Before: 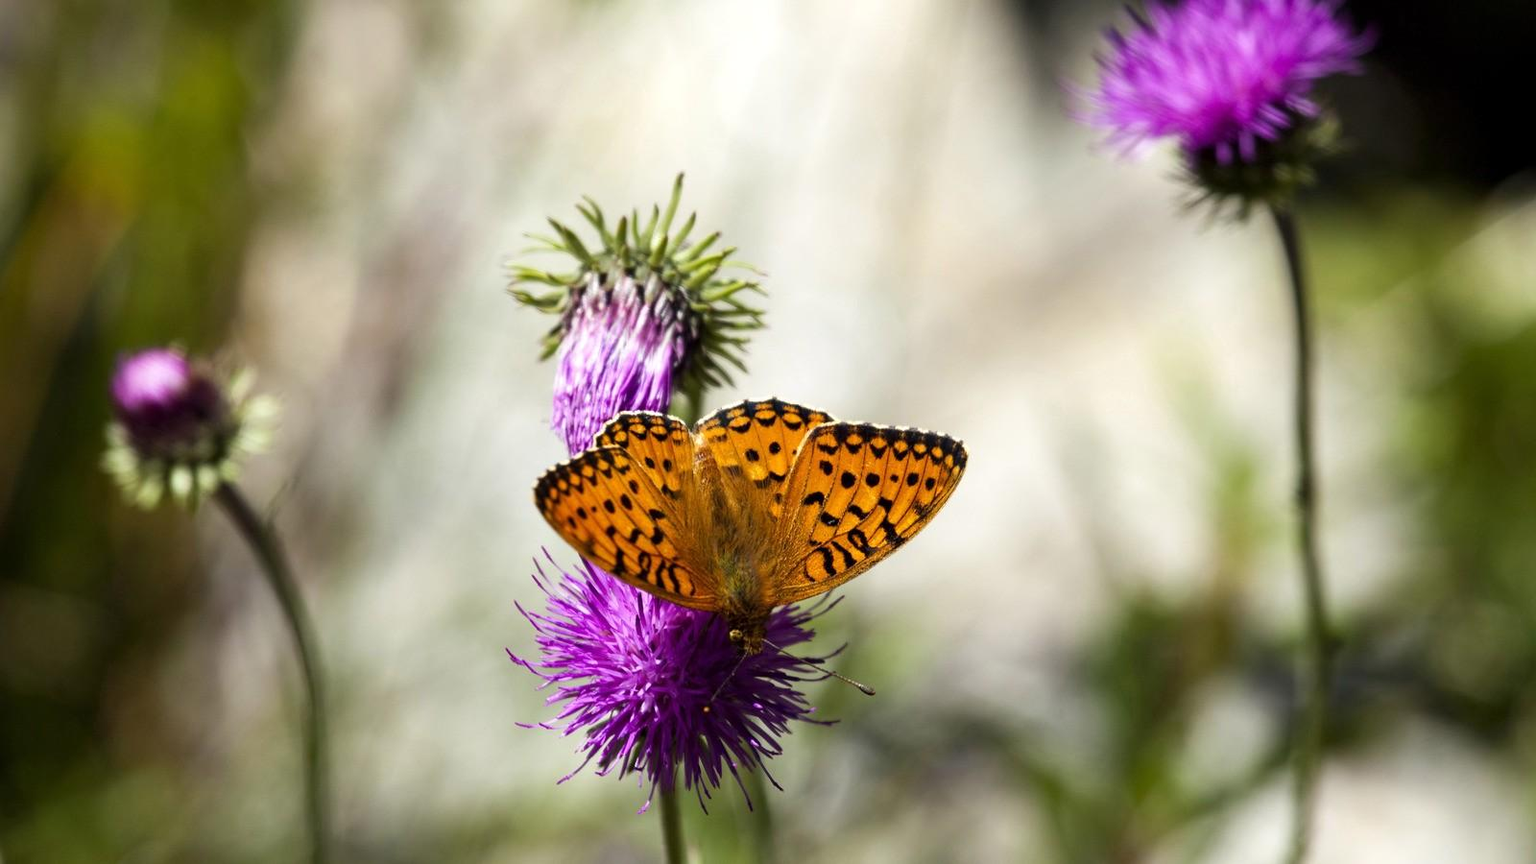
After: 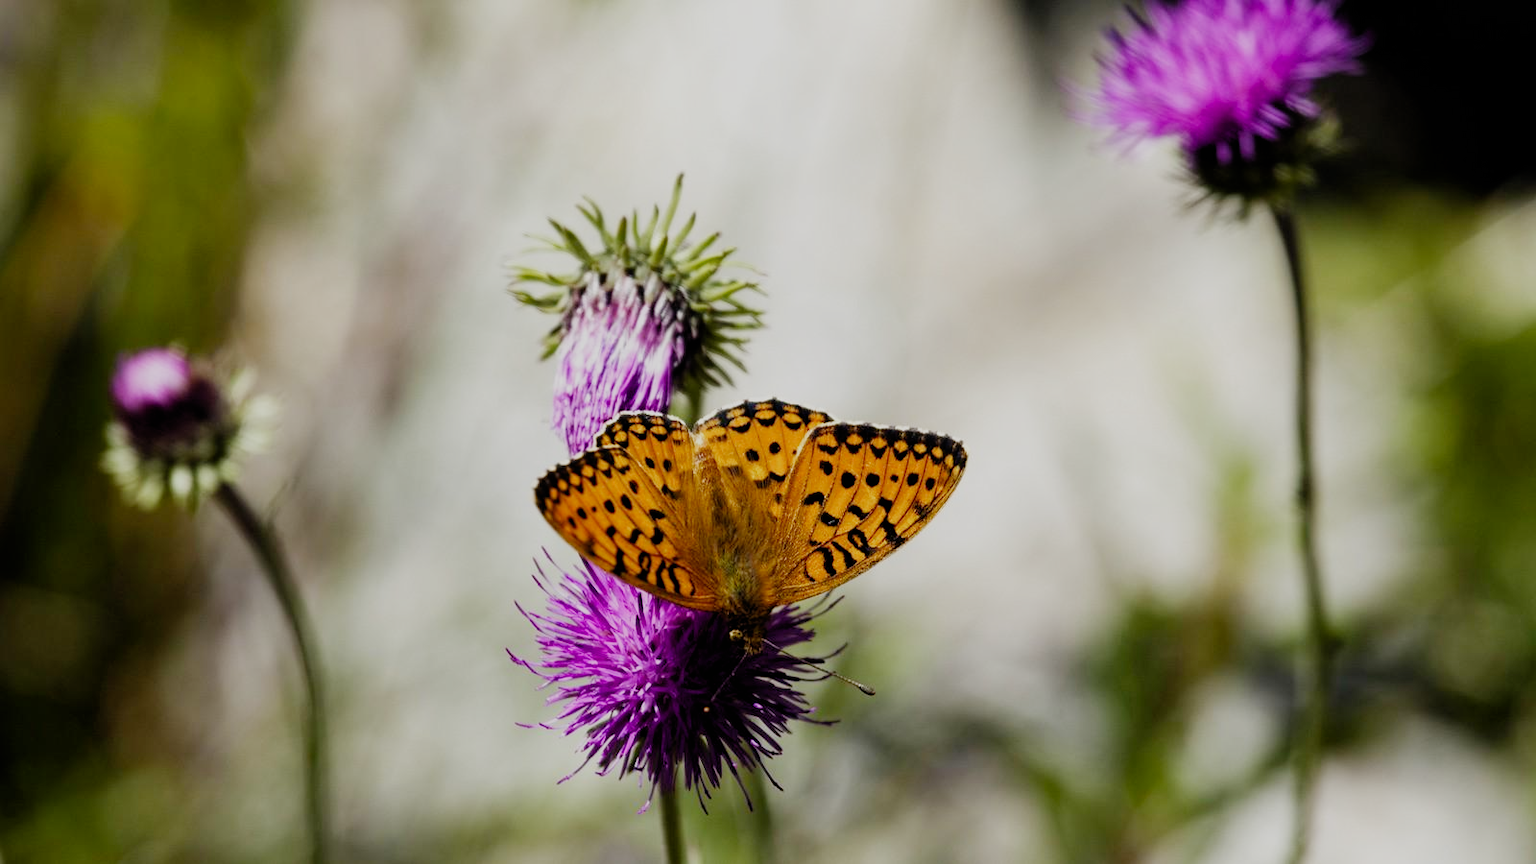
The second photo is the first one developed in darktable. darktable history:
filmic rgb: black relative exposure -7.65 EV, white relative exposure 4.56 EV, hardness 3.61, contrast 0.992, preserve chrominance no, color science v4 (2020), type of noise poissonian
